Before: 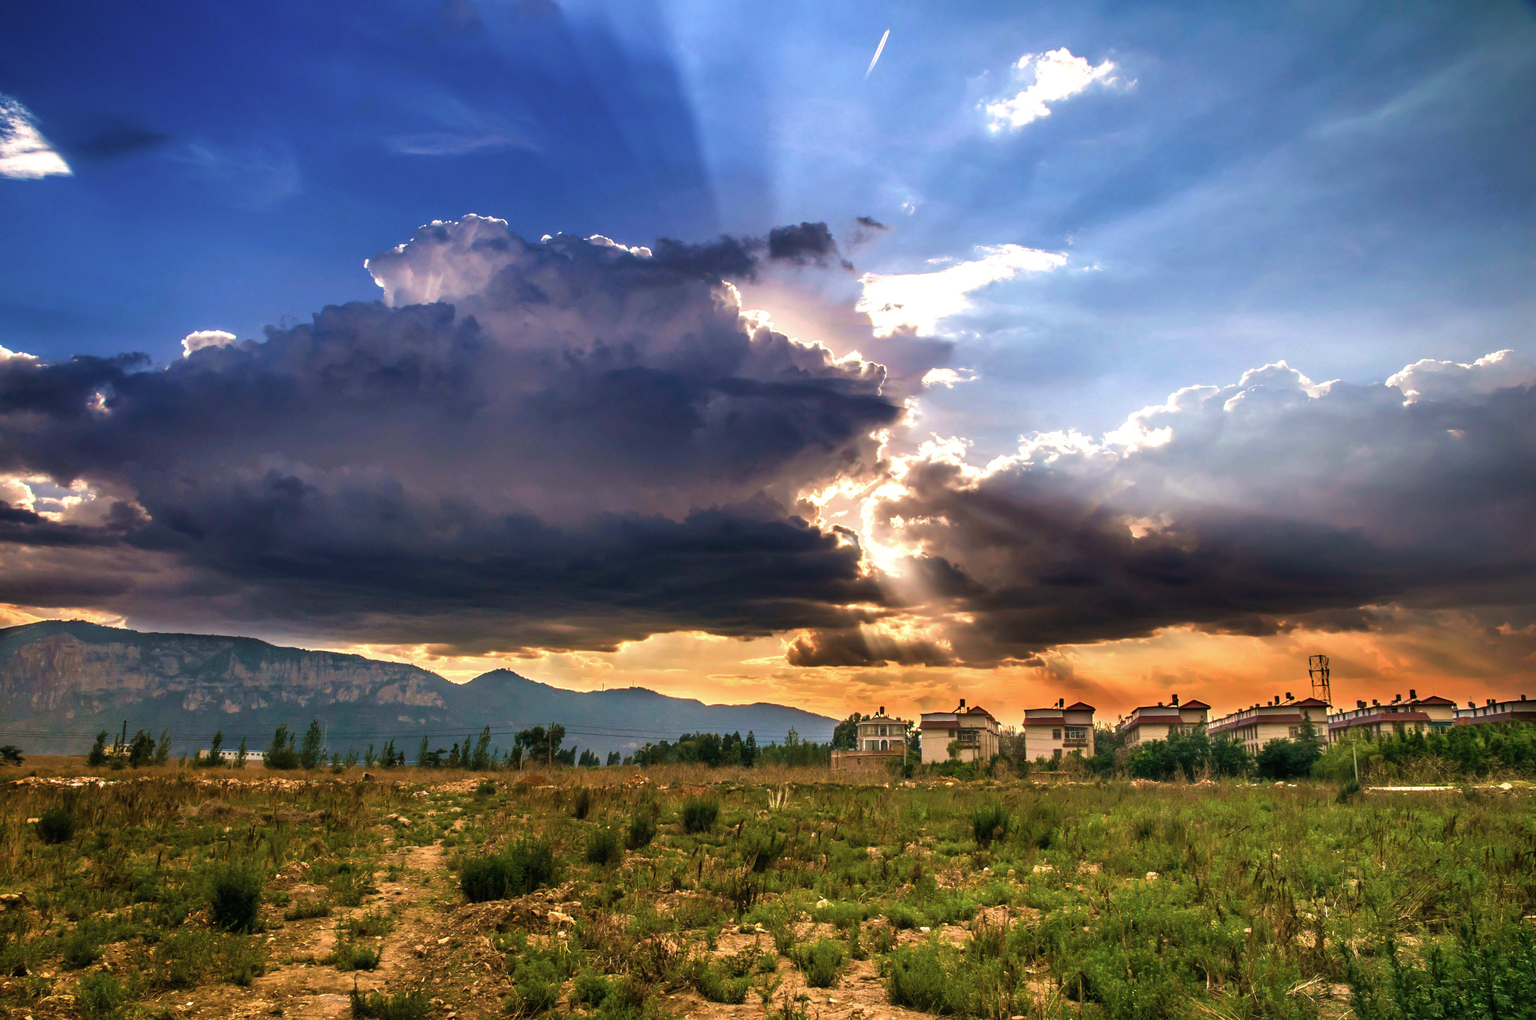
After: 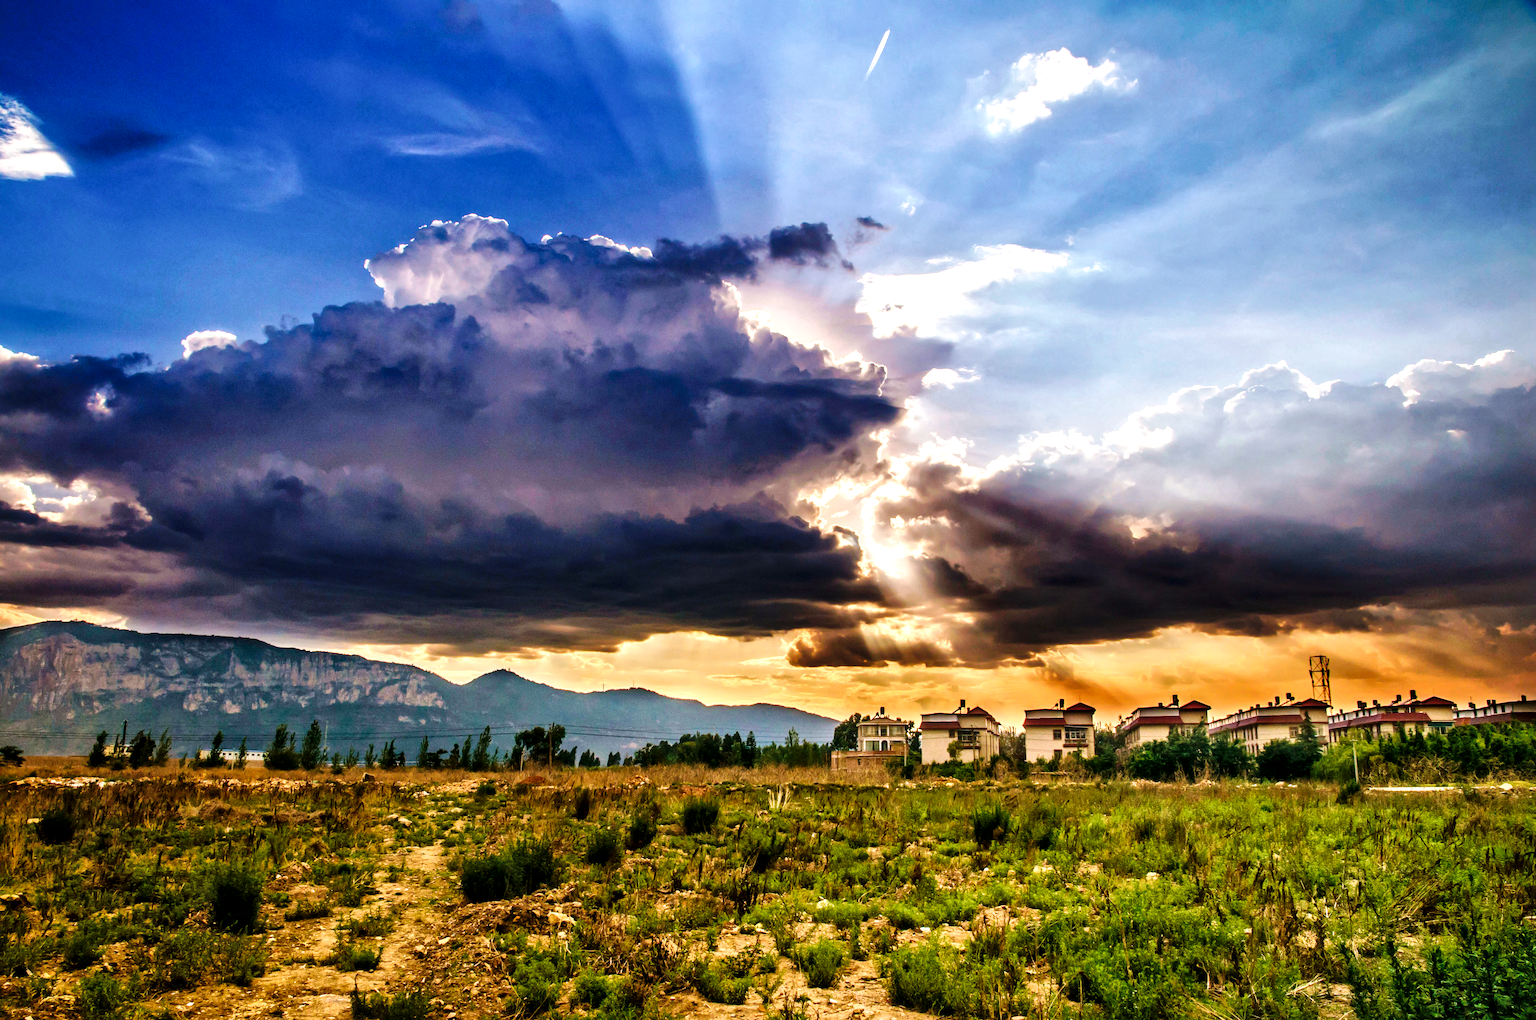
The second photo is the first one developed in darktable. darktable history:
base curve: curves: ch0 [(0, 0) (0.036, 0.025) (0.121, 0.166) (0.206, 0.329) (0.605, 0.79) (1, 1)], preserve colors none
local contrast: mode bilateral grid, contrast 20, coarseness 50, detail 158%, midtone range 0.2
